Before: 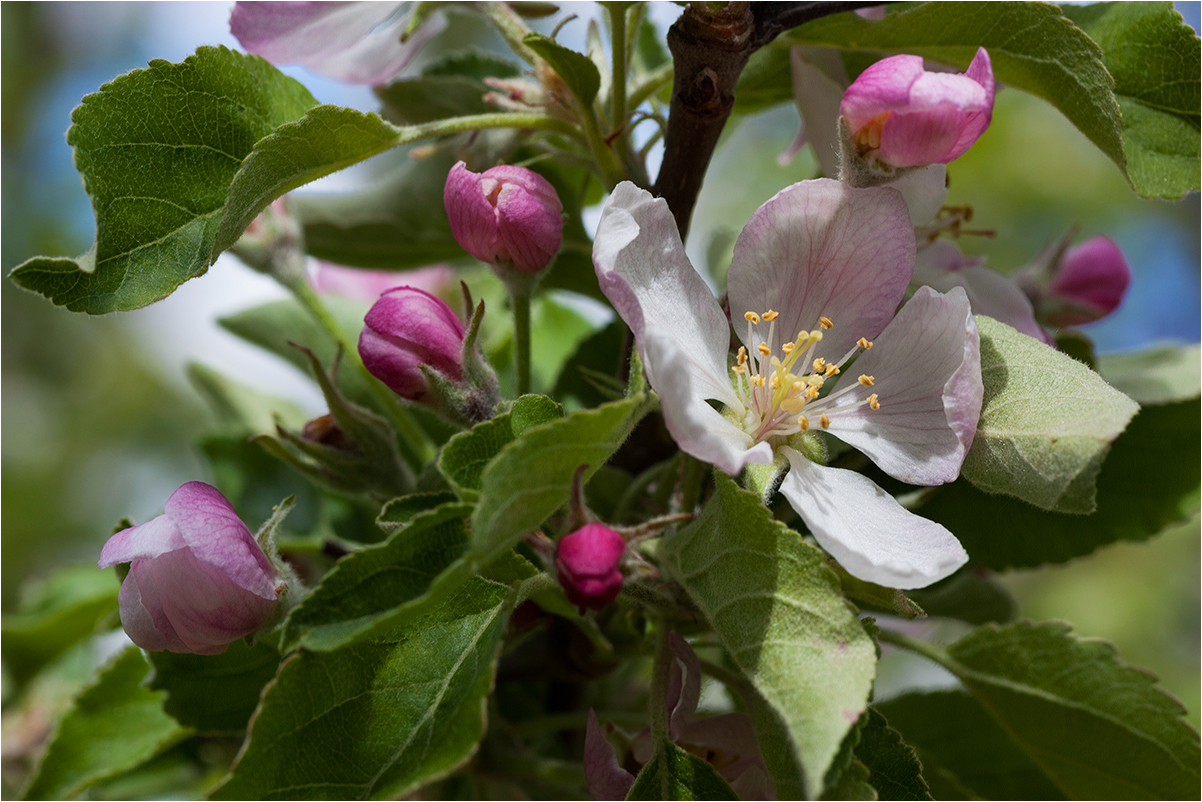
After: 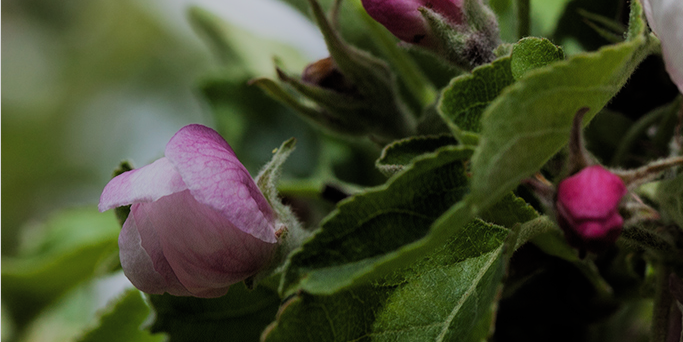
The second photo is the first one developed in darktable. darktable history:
filmic rgb: black relative exposure -7.29 EV, white relative exposure 5.09 EV, threshold 3.01 EV, hardness 3.21, color science v4 (2020), enable highlight reconstruction true
crop: top 44.623%, right 43.151%, bottom 12.726%
shadows and highlights: radius 90.2, shadows -15.37, white point adjustment 0.249, highlights 31.85, compress 48.5%, soften with gaussian
